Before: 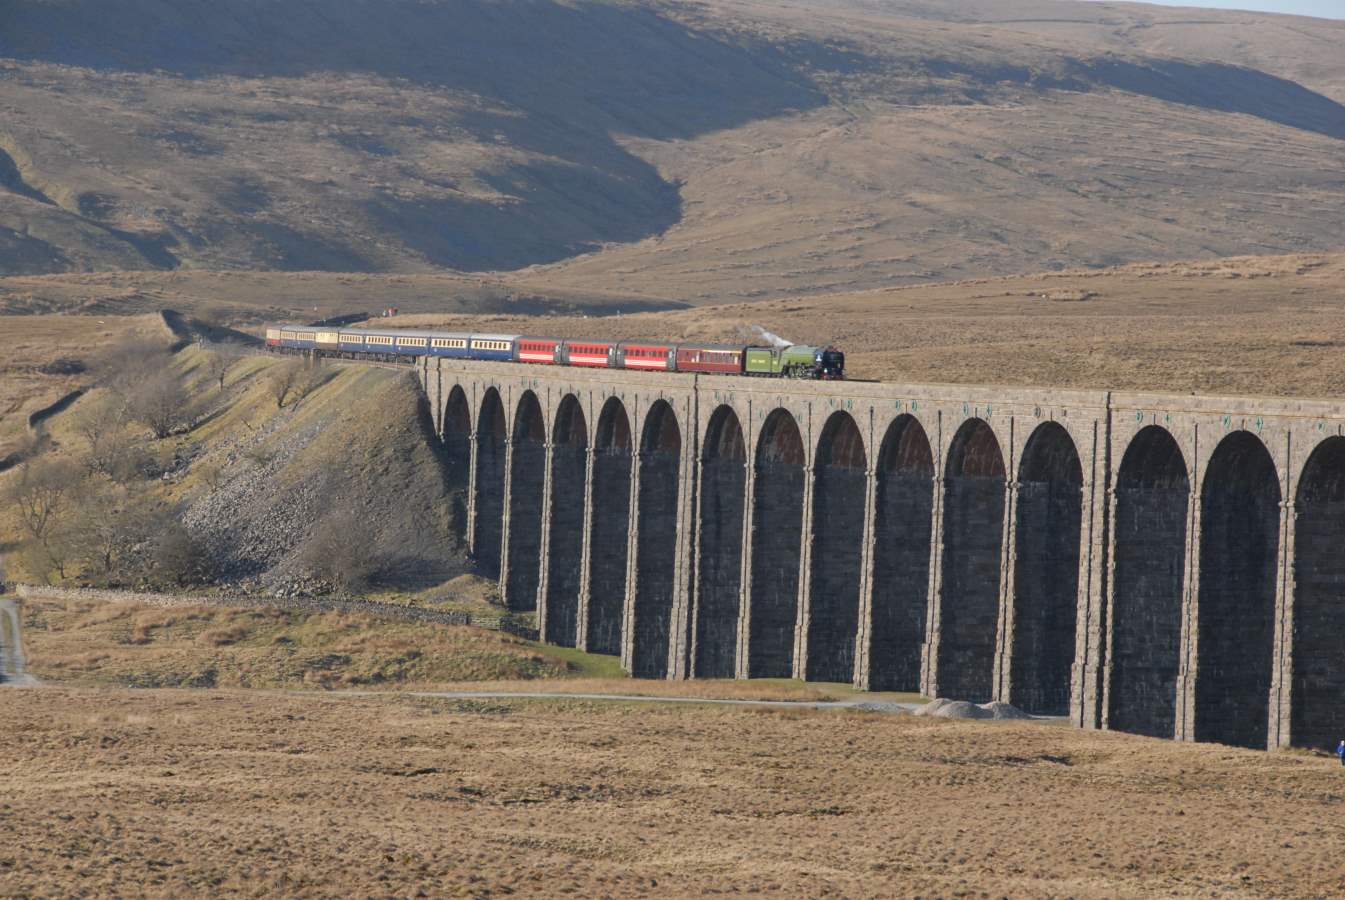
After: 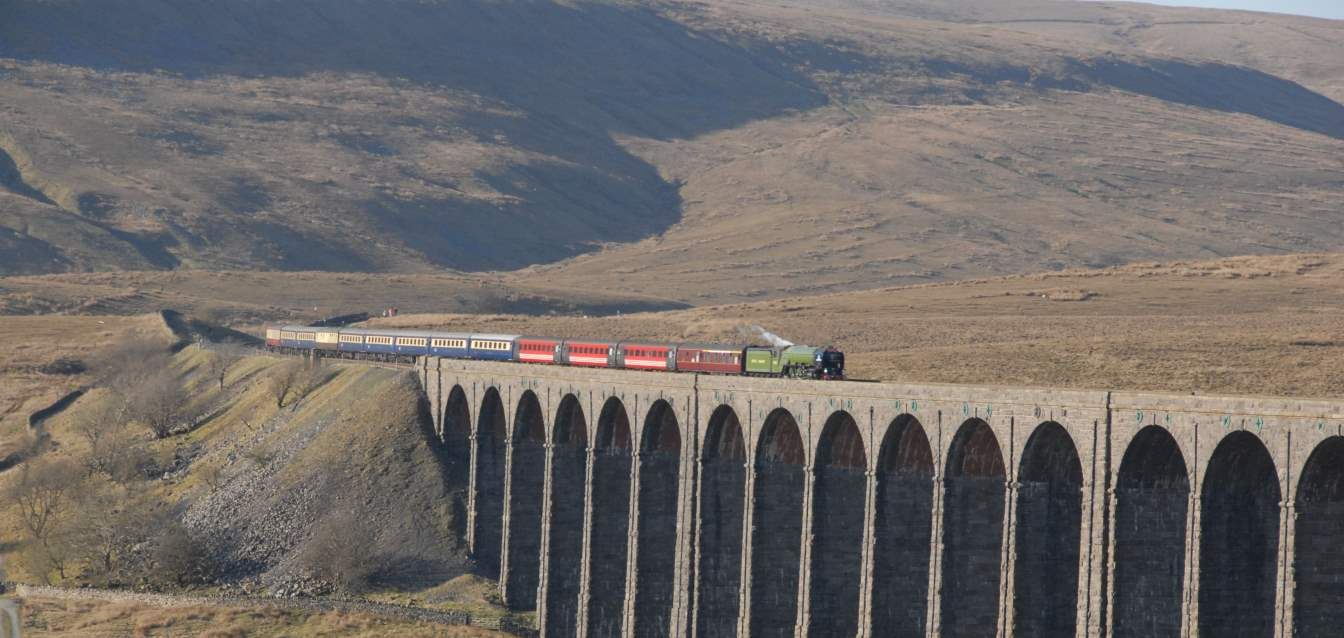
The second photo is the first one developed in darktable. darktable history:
crop: right 0.001%, bottom 29.067%
